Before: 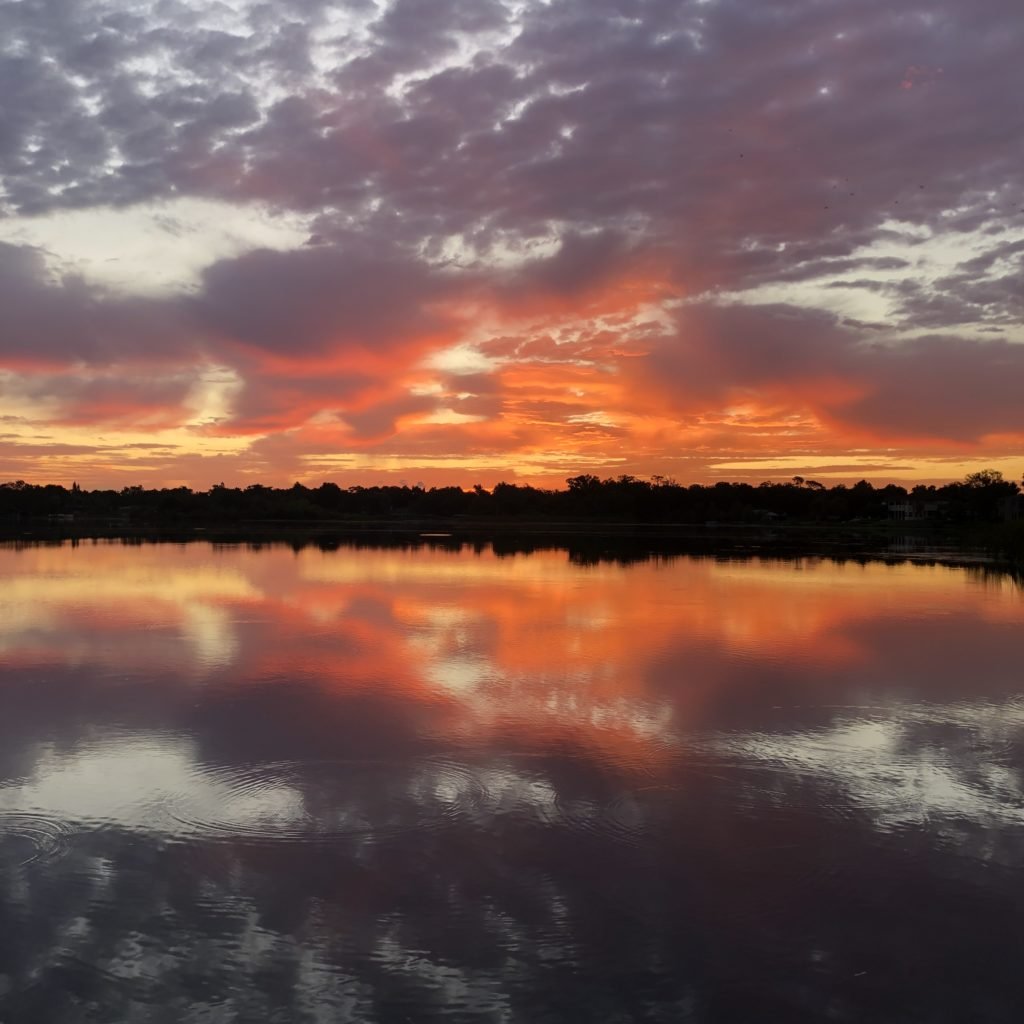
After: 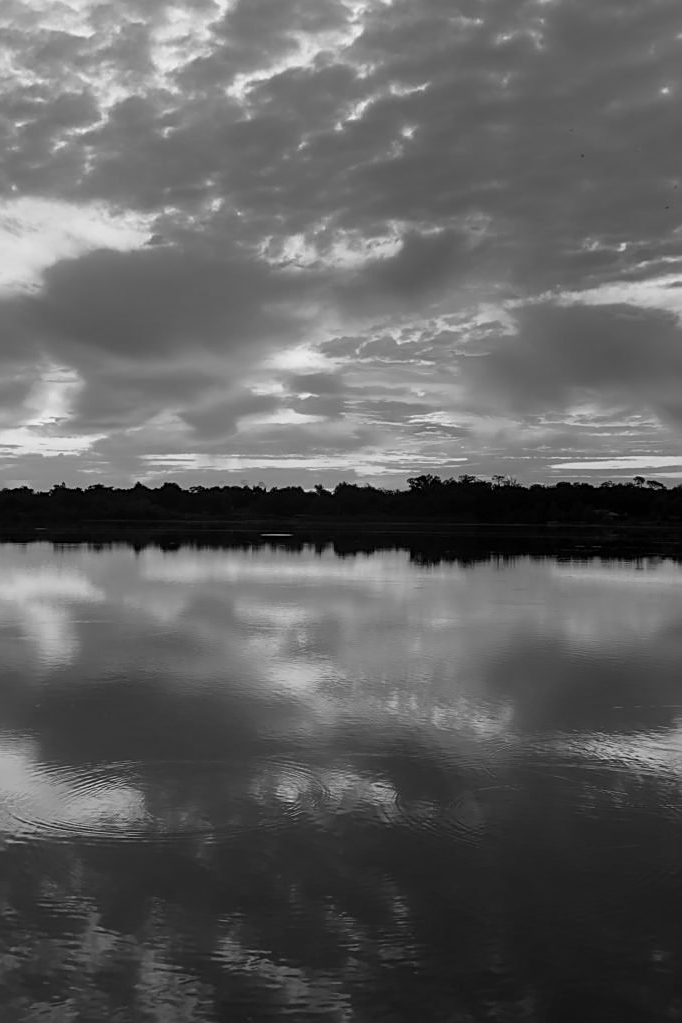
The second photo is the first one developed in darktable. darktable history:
monochrome: on, module defaults
sharpen: on, module defaults
color balance rgb: perceptual saturation grading › global saturation 20%, perceptual saturation grading › highlights -50%, perceptual saturation grading › shadows 30%
crop and rotate: left 15.546%, right 17.787%
